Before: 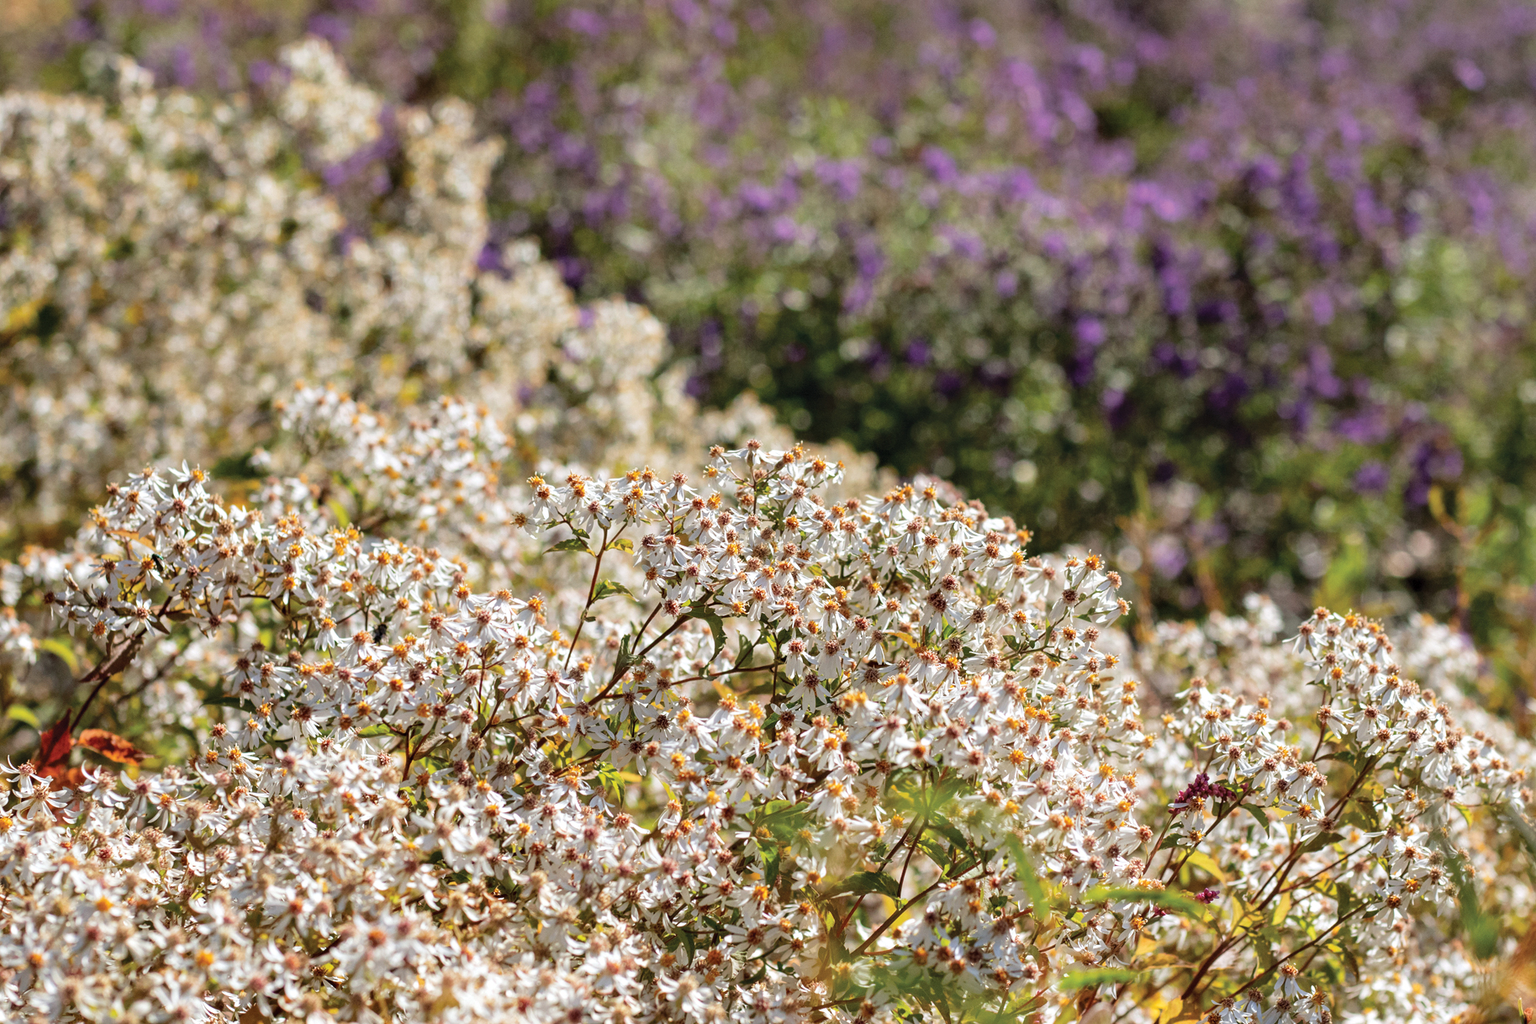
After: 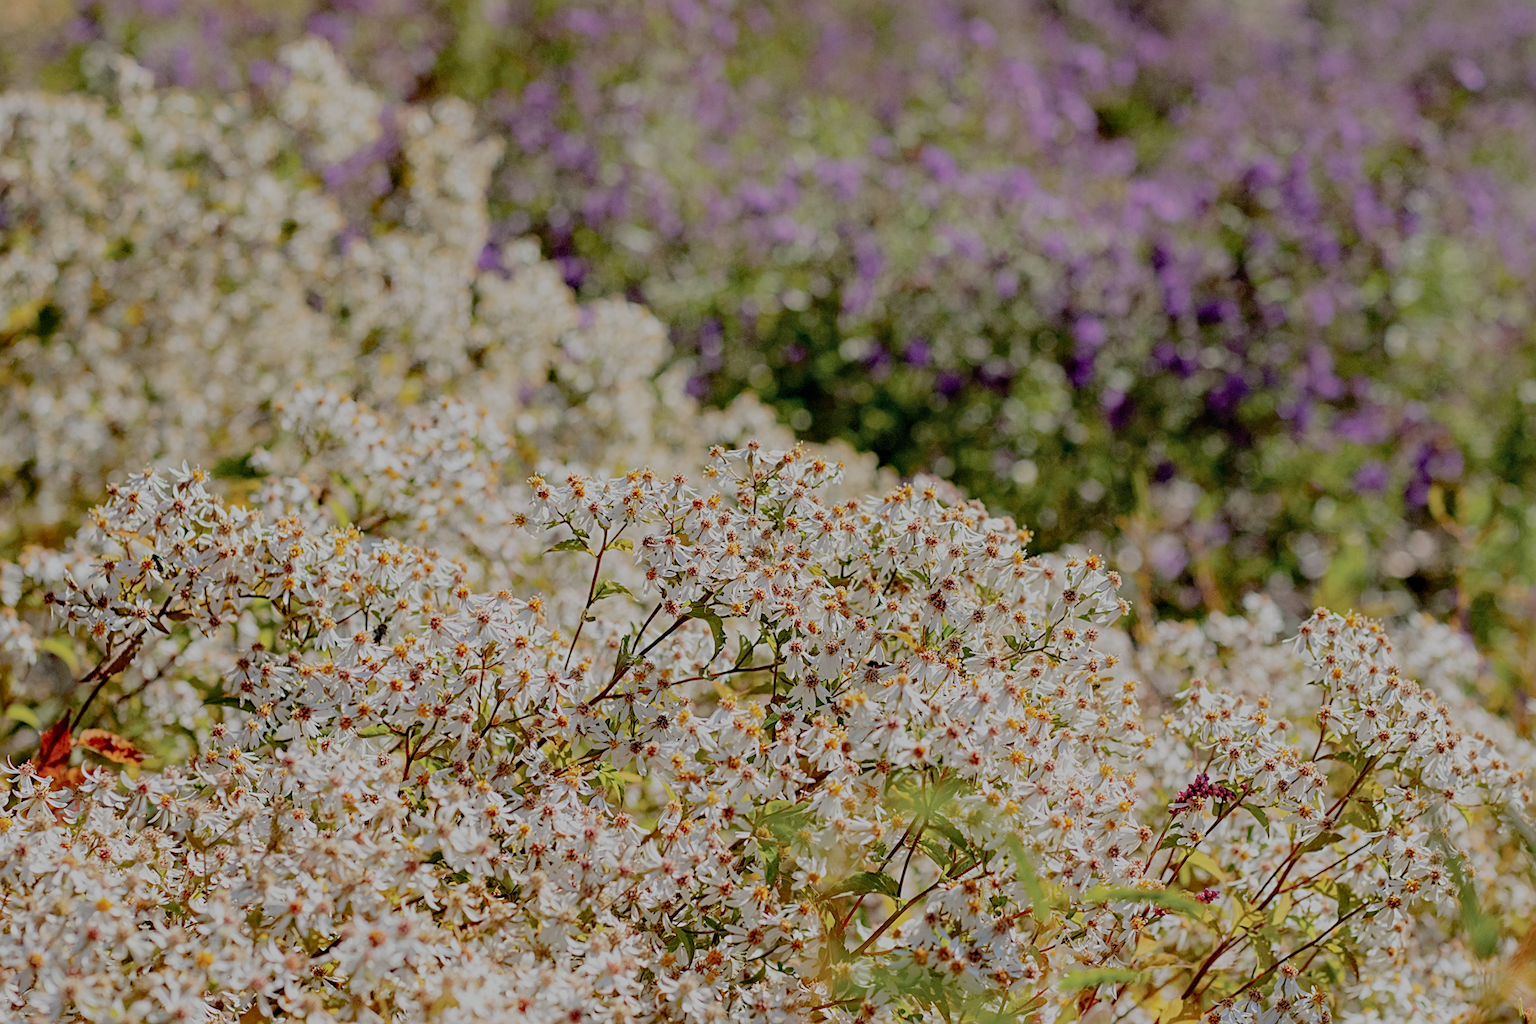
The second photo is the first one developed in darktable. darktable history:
sharpen: on, module defaults
filmic rgb: black relative exposure -7 EV, white relative exposure 6 EV, threshold 3 EV, target black luminance 0%, hardness 2.73, latitude 61.22%, contrast 0.691, highlights saturation mix 10%, shadows ↔ highlights balance -0.073%, preserve chrominance no, color science v4 (2020), iterations of high-quality reconstruction 10, contrast in shadows soft, contrast in highlights soft, enable highlight reconstruction true
